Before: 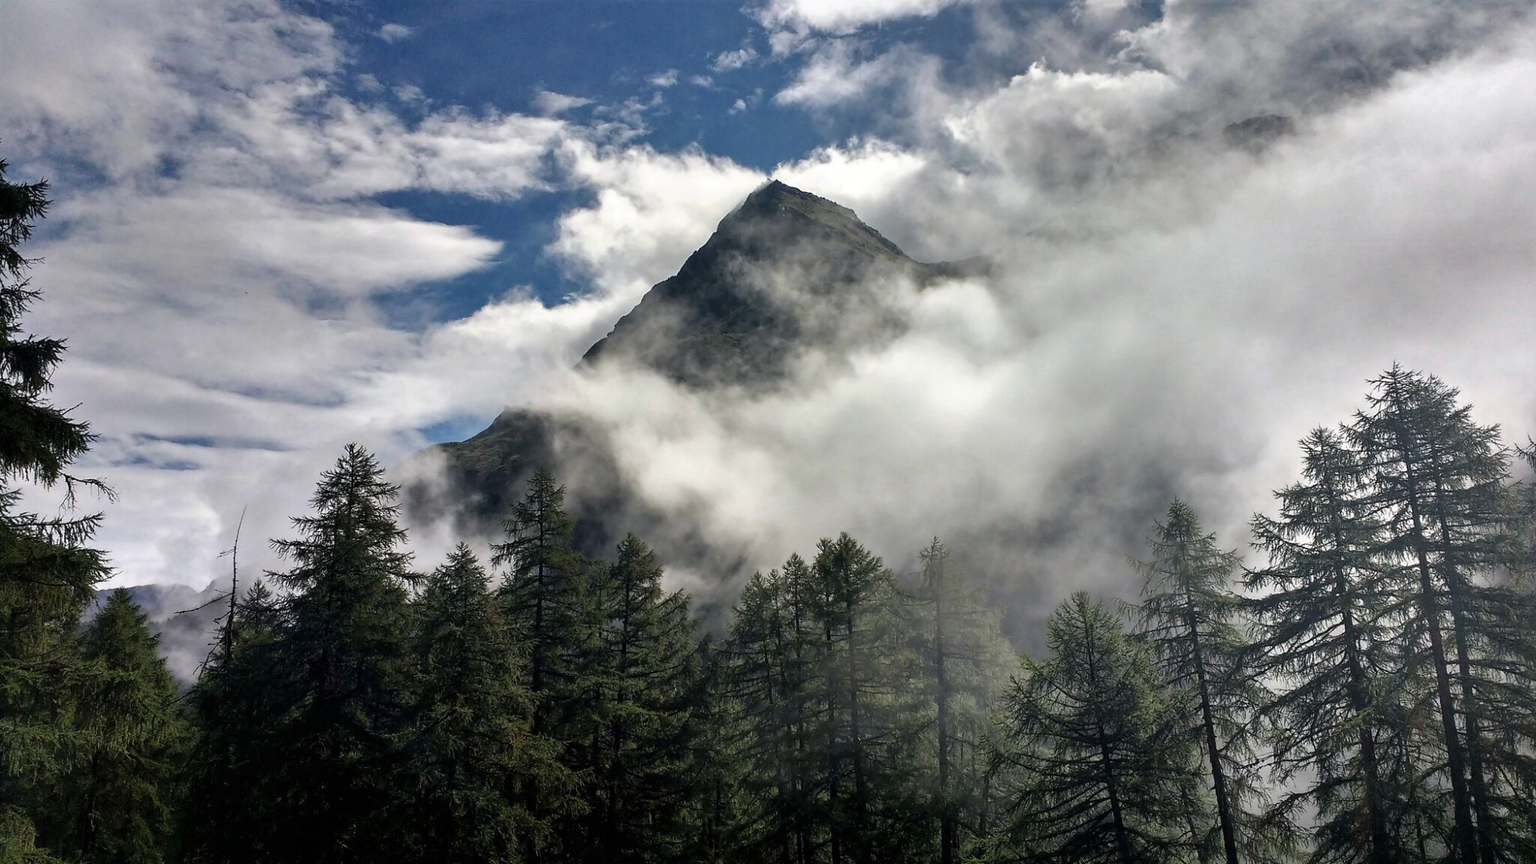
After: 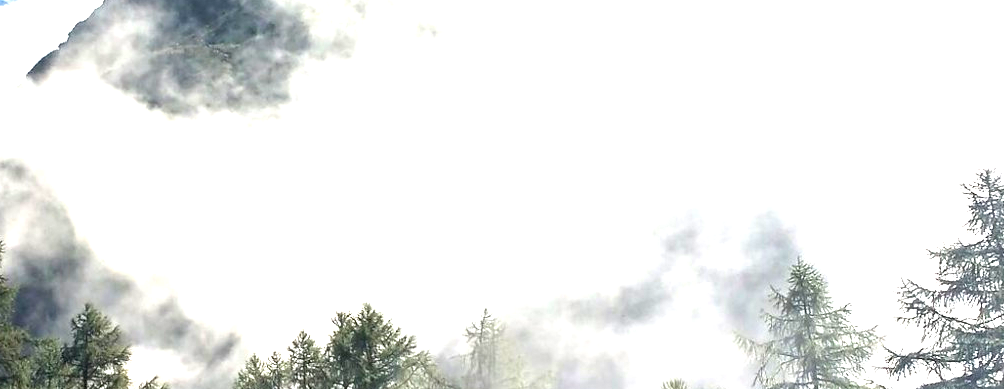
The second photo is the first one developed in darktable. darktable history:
exposure: exposure 2.25 EV, compensate highlight preservation false
crop: left 36.607%, top 34.735%, right 13.146%, bottom 30.611%
